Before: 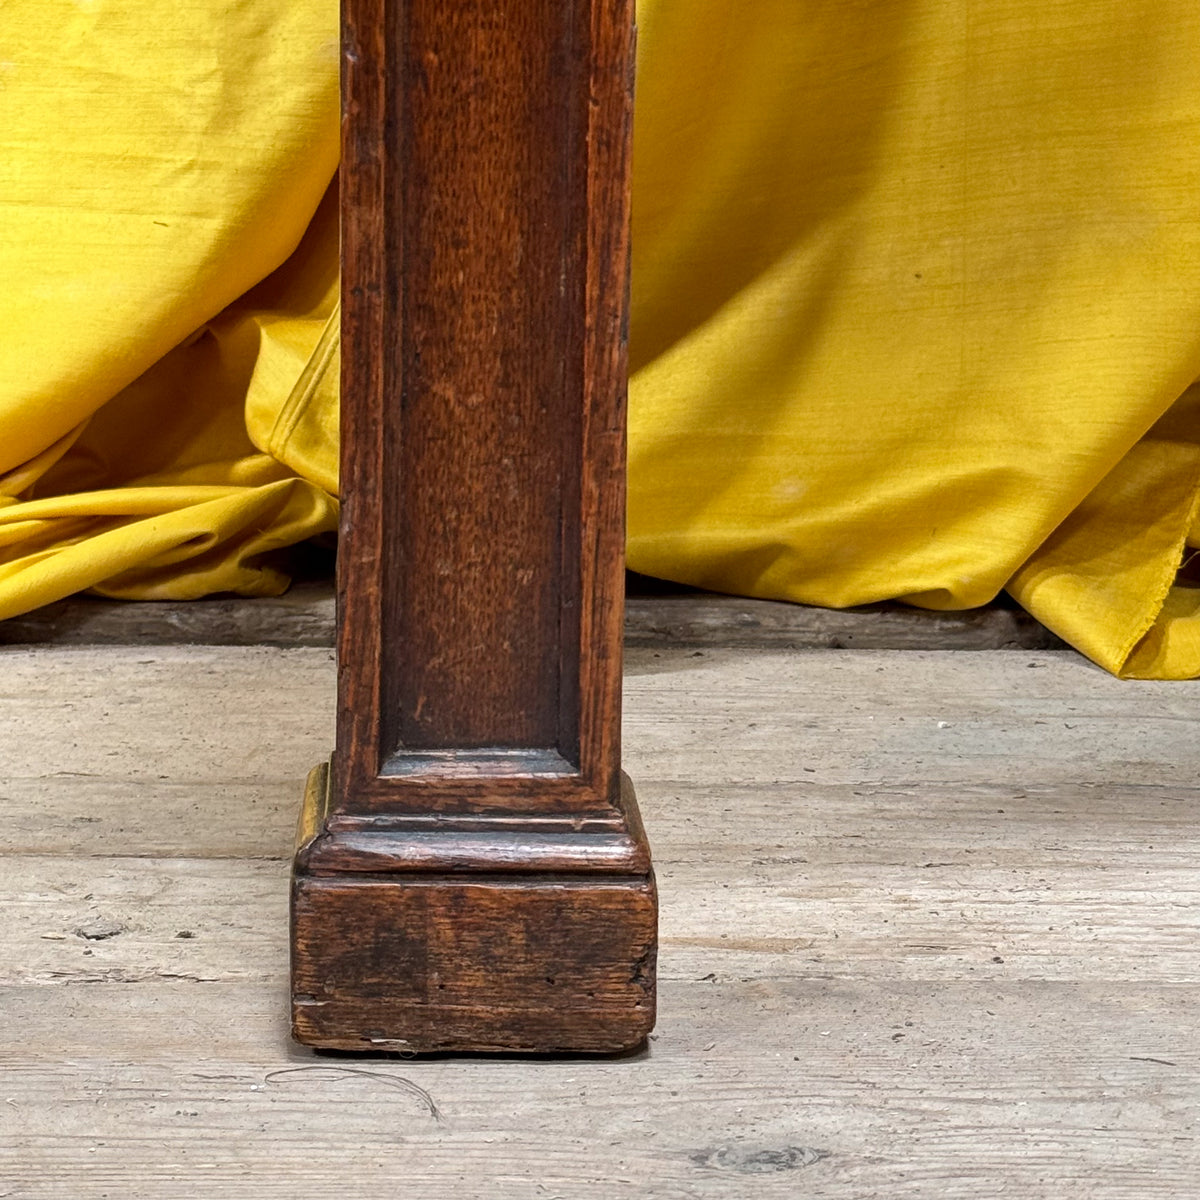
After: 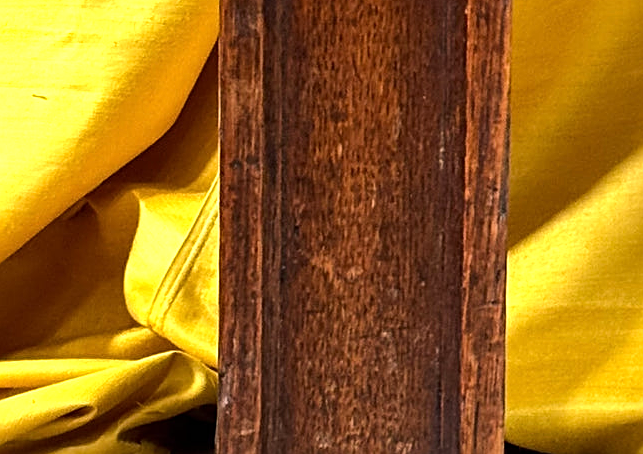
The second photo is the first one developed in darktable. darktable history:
sharpen: on, module defaults
exposure: exposure 0.496 EV, compensate highlight preservation false
tone equalizer: -8 EV -0.417 EV, -7 EV -0.389 EV, -6 EV -0.333 EV, -5 EV -0.222 EV, -3 EV 0.222 EV, -2 EV 0.333 EV, -1 EV 0.389 EV, +0 EV 0.417 EV, edges refinement/feathering 500, mask exposure compensation -1.25 EV, preserve details no
crop: left 10.121%, top 10.631%, right 36.218%, bottom 51.526%
